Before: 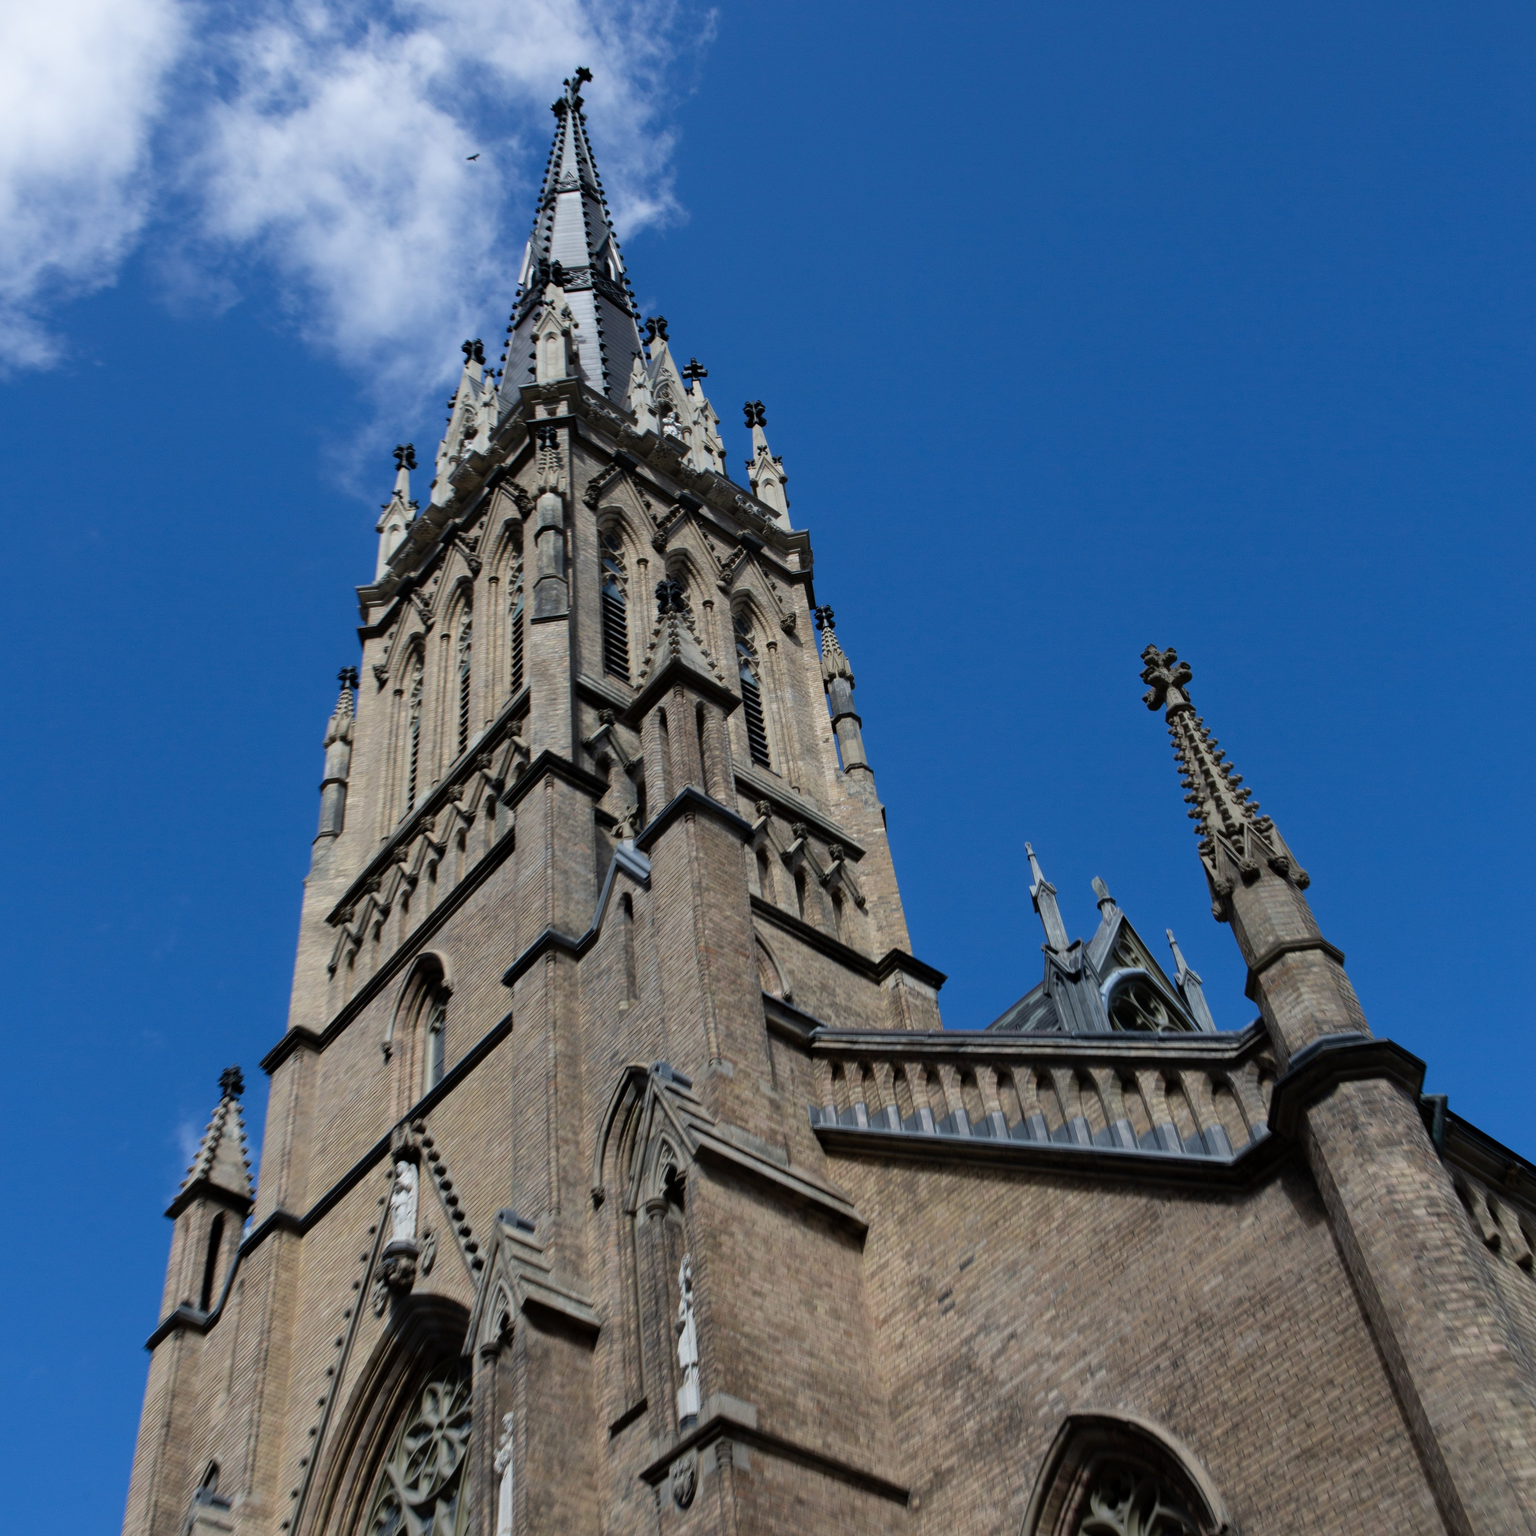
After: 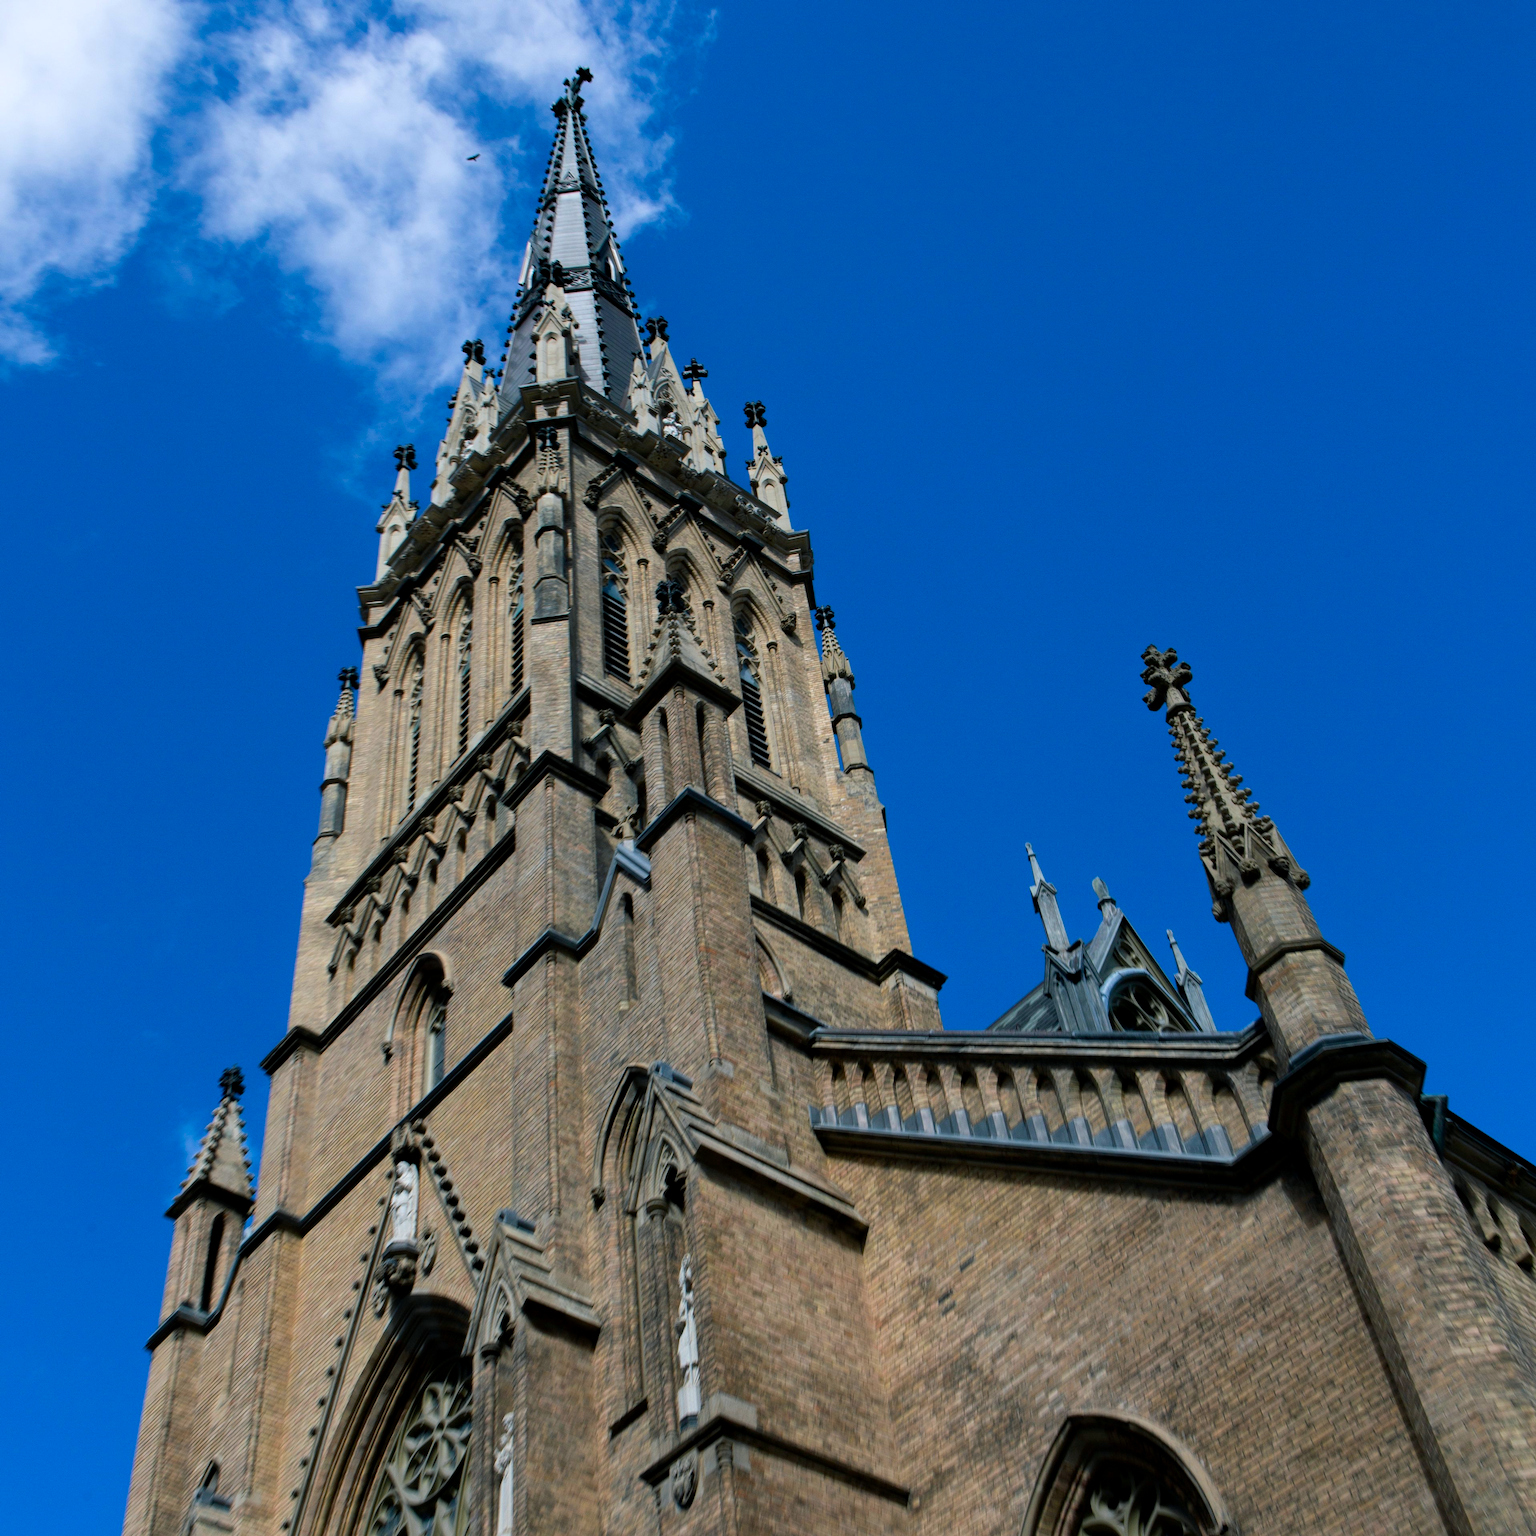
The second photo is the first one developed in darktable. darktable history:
color zones: curves: ch1 [(0.309, 0.524) (0.41, 0.329) (0.508, 0.509)]; ch2 [(0.25, 0.457) (0.75, 0.5)]
local contrast: highlights 101%, shadows 102%, detail 119%, midtone range 0.2
color balance rgb: shadows lift › luminance -8.017%, shadows lift › chroma 2.303%, shadows lift › hue 165.51°, perceptual saturation grading › global saturation 29.355%, global vibrance 20%
